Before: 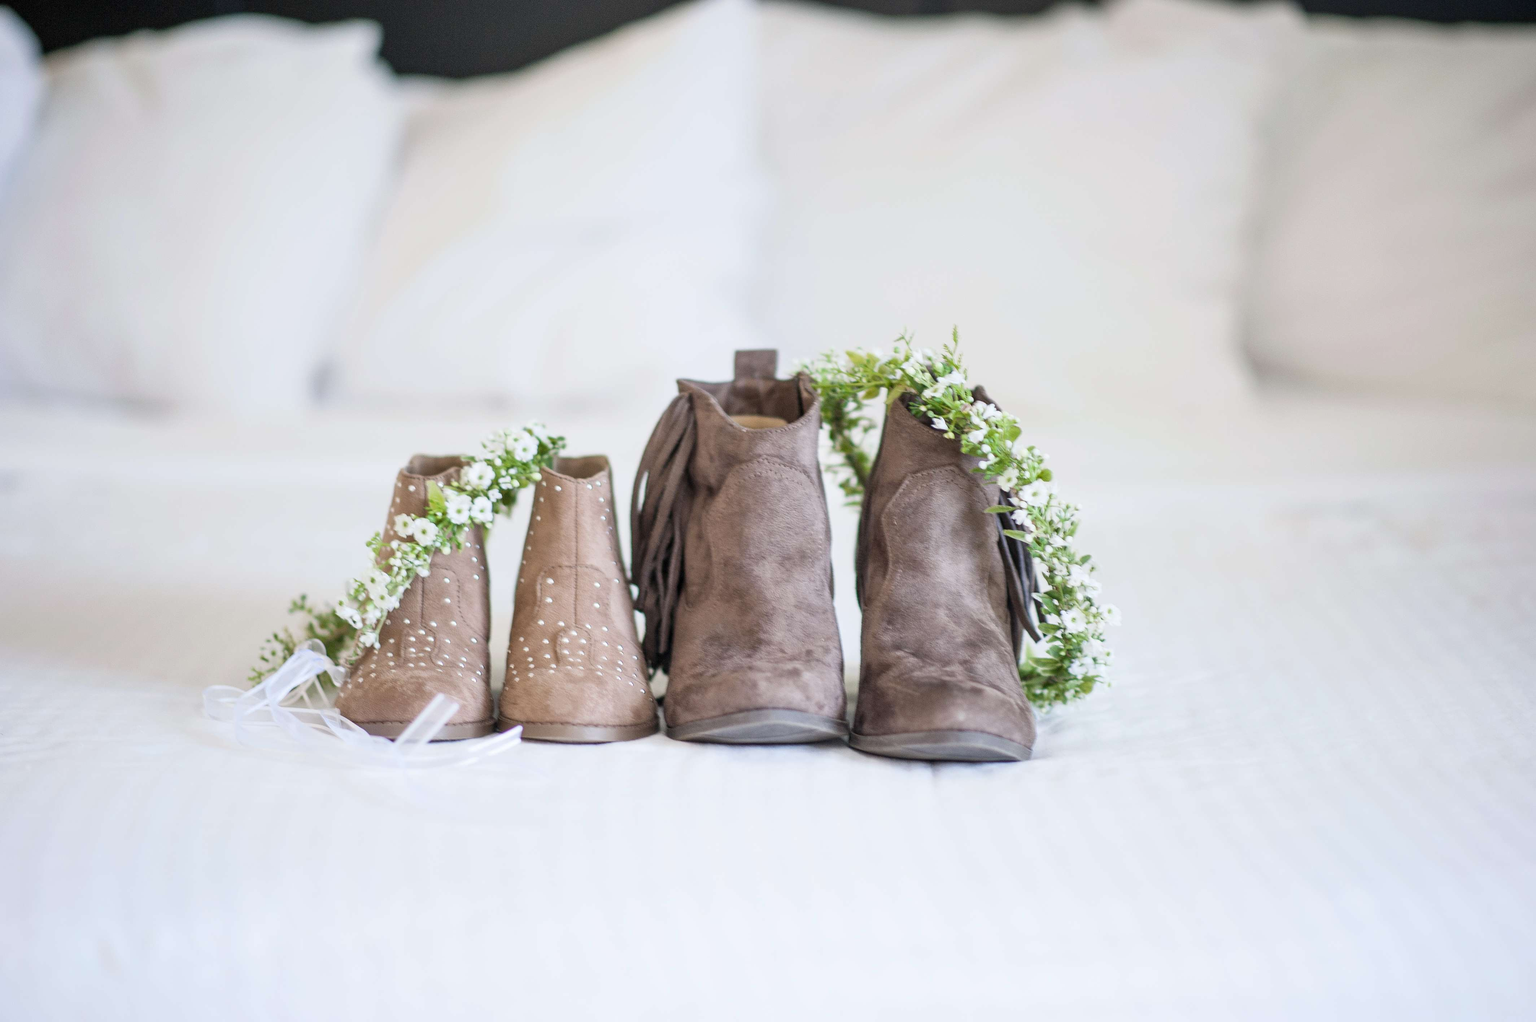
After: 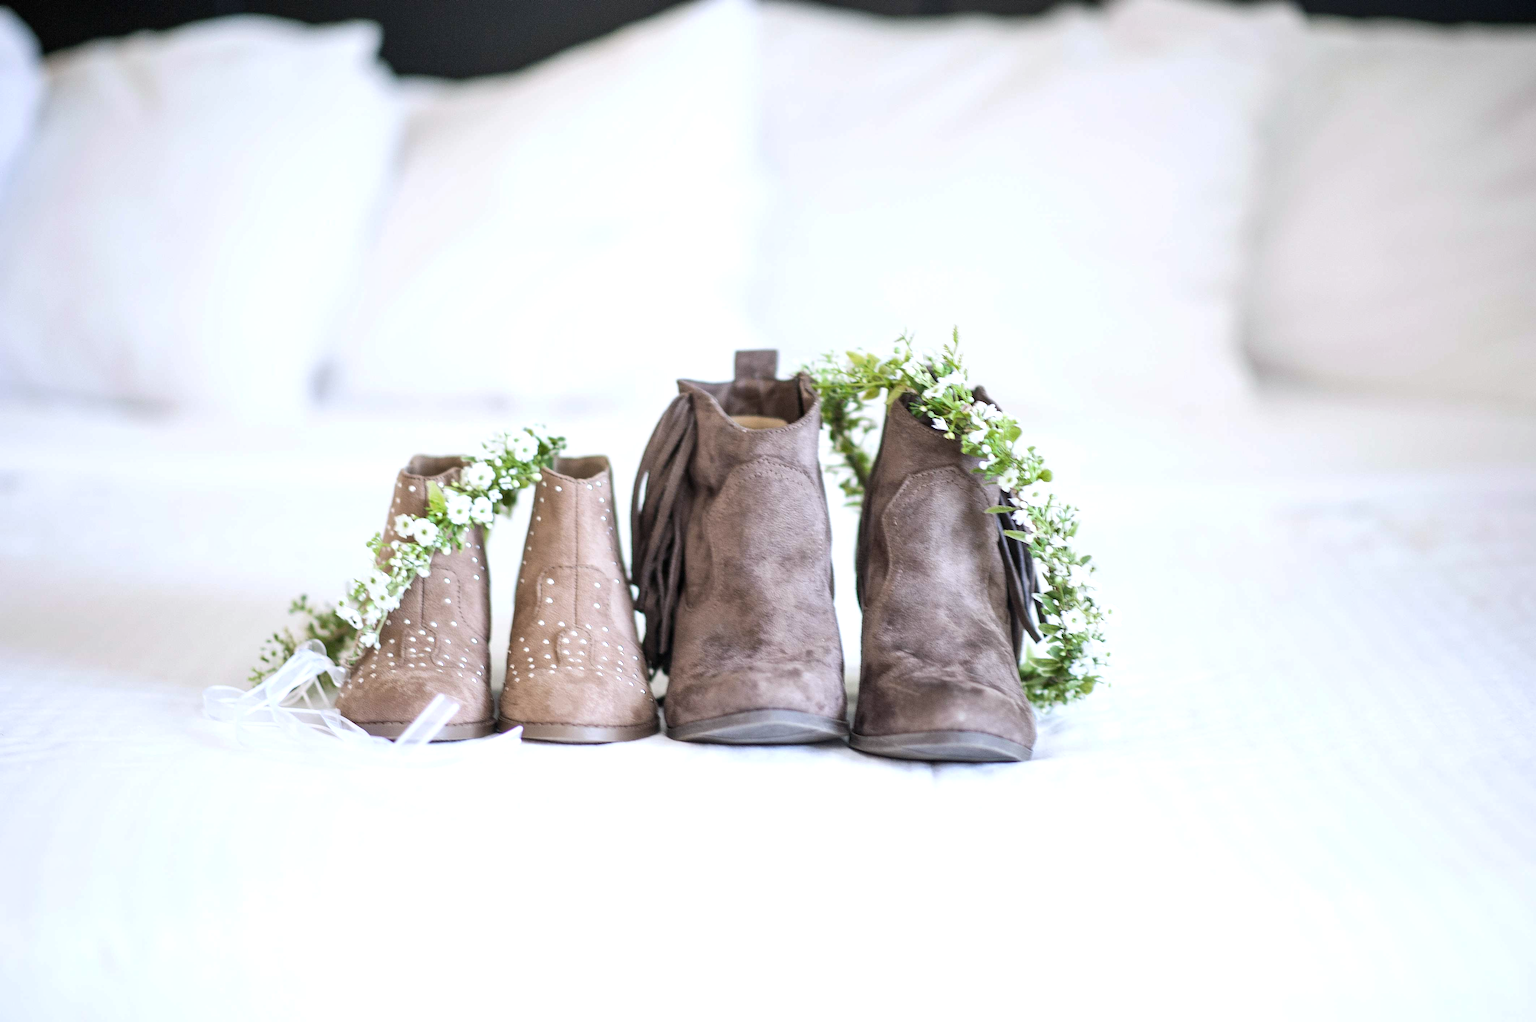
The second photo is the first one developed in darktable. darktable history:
tone equalizer: -8 EV -0.417 EV, -7 EV -0.389 EV, -6 EV -0.333 EV, -5 EV -0.222 EV, -3 EV 0.222 EV, -2 EV 0.333 EV, -1 EV 0.389 EV, +0 EV 0.417 EV, edges refinement/feathering 500, mask exposure compensation -1.57 EV, preserve details no
white balance: red 0.983, blue 1.036
